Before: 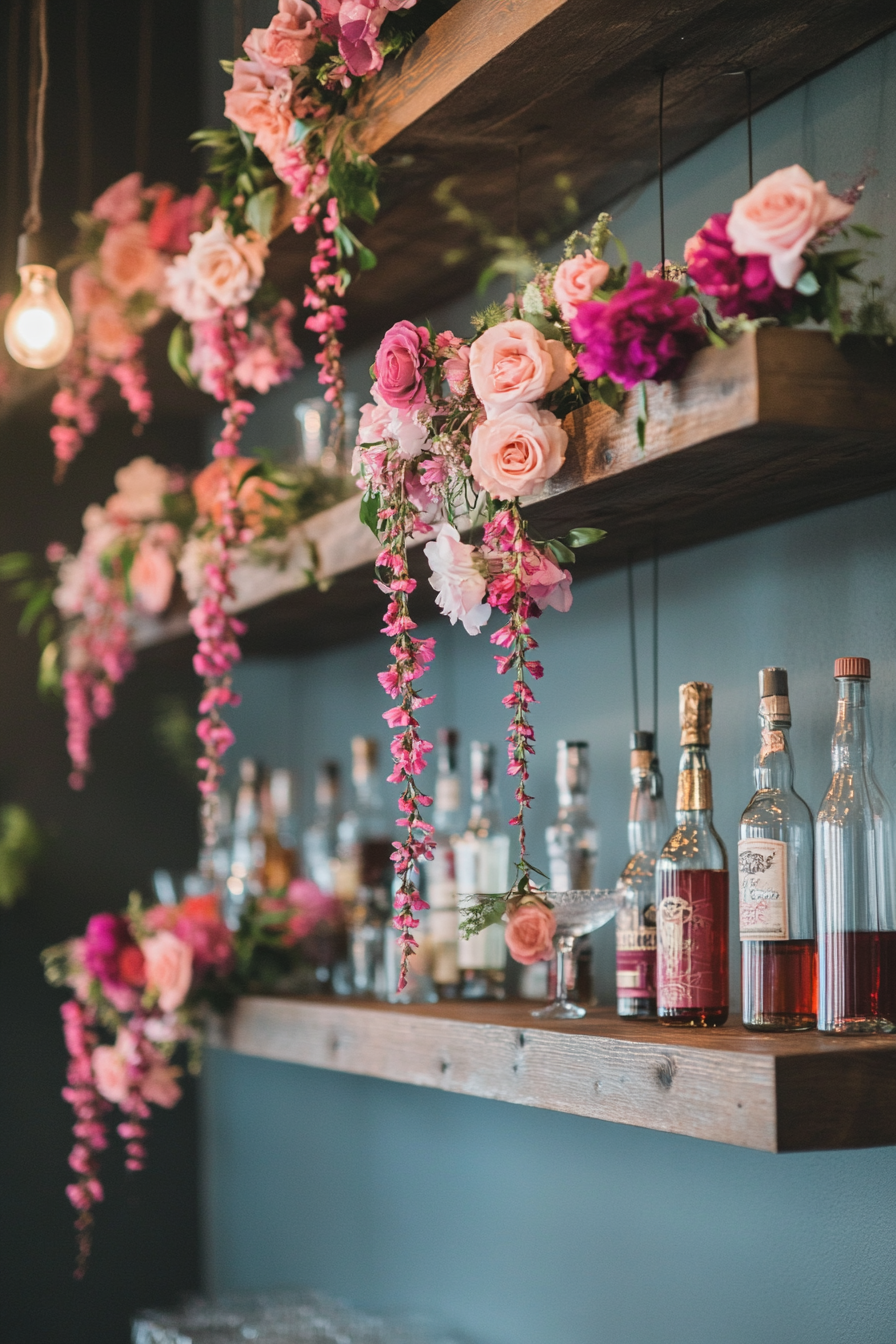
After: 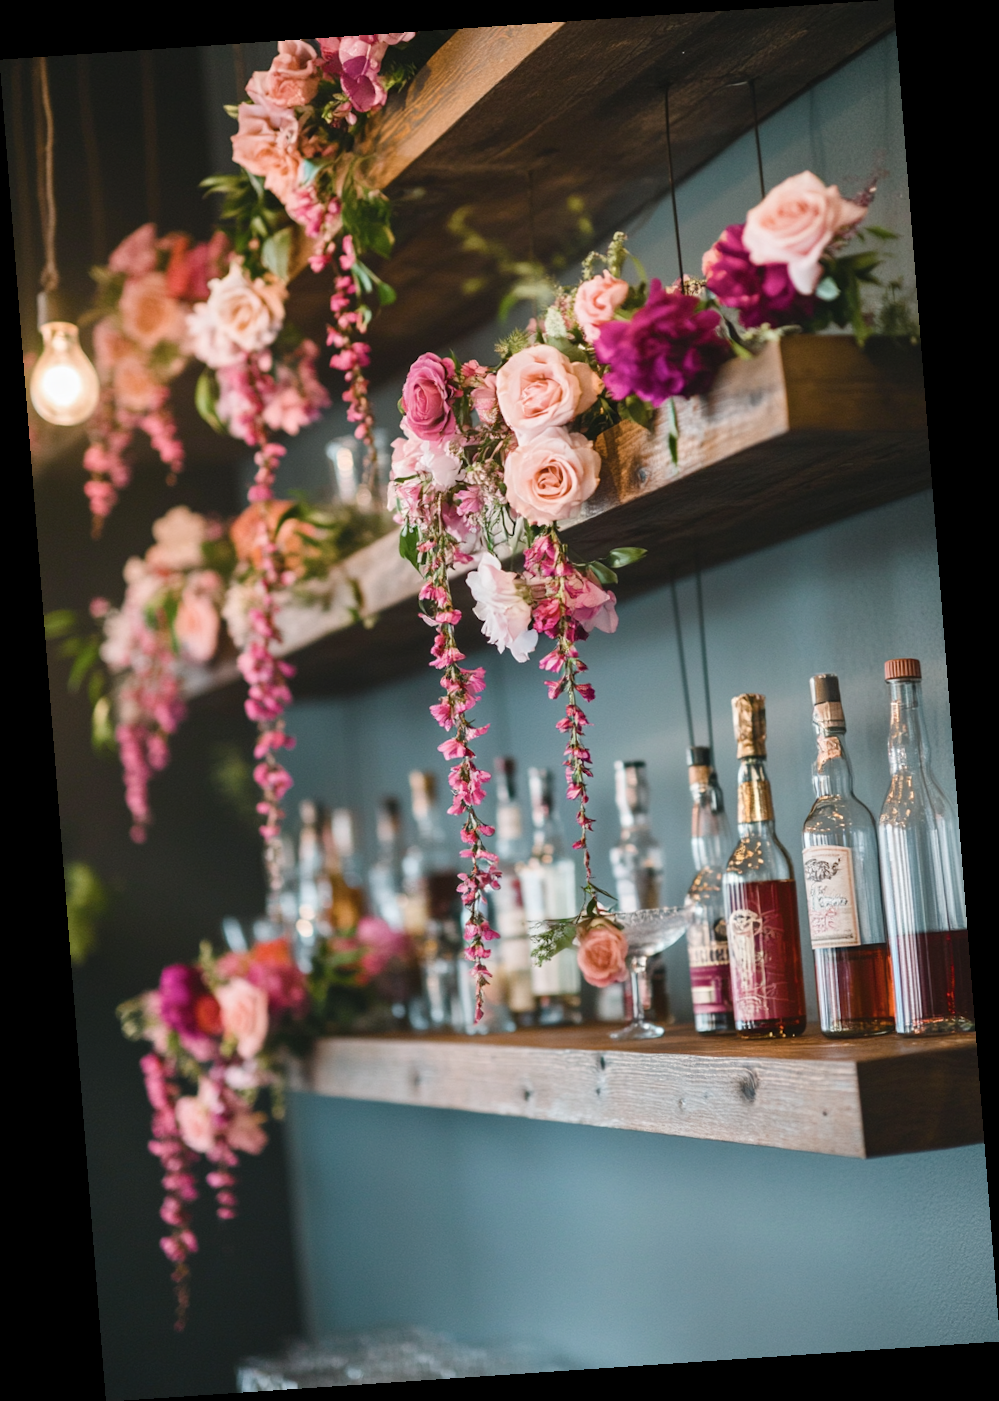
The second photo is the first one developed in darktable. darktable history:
contrast brightness saturation: contrast 0.11, saturation -0.17
color correction: saturation 0.8
rotate and perspective: rotation -4.2°, shear 0.006, automatic cropping off
color balance rgb: perceptual saturation grading › global saturation 45%, perceptual saturation grading › highlights -25%, perceptual saturation grading › shadows 50%, perceptual brilliance grading › global brilliance 3%, global vibrance 3%
